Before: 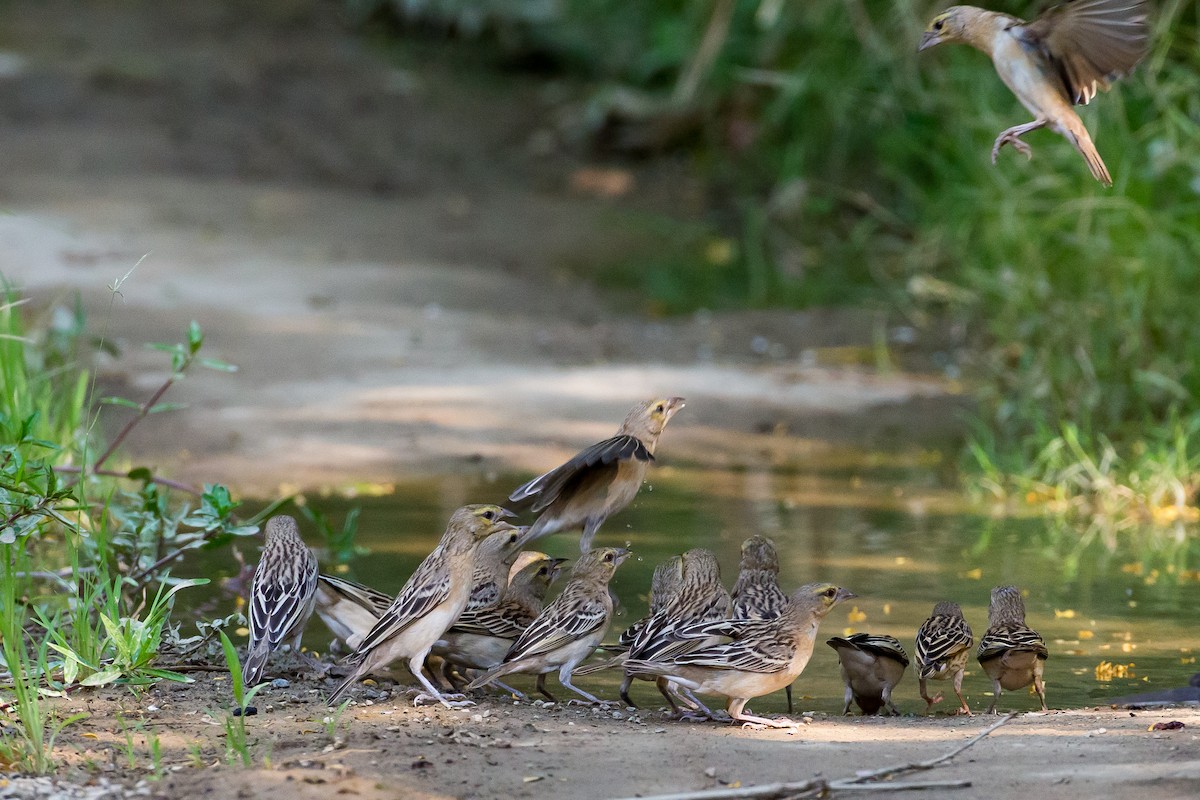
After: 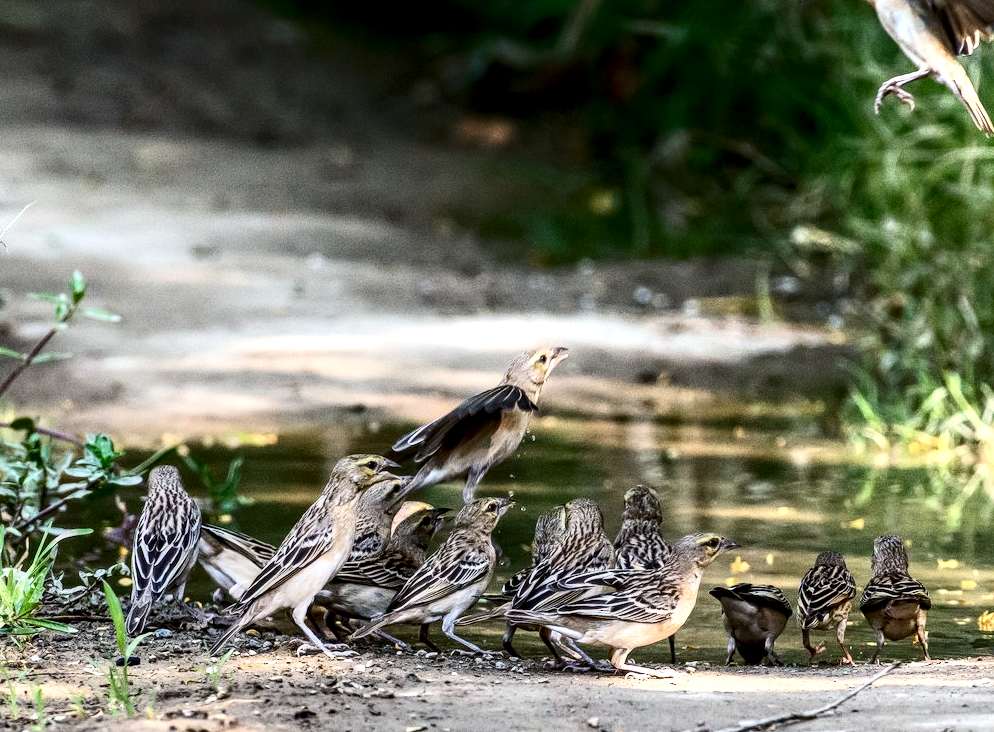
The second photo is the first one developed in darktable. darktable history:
local contrast: detail 160%
crop: left 9.807%, top 6.259%, right 7.334%, bottom 2.177%
tone equalizer: -8 EV -1.84 EV, -7 EV -1.16 EV, -6 EV -1.62 EV, smoothing diameter 25%, edges refinement/feathering 10, preserve details guided filter
shadows and highlights: shadows -70, highlights 35, soften with gaussian
contrast brightness saturation: contrast 0.39, brightness 0.1
